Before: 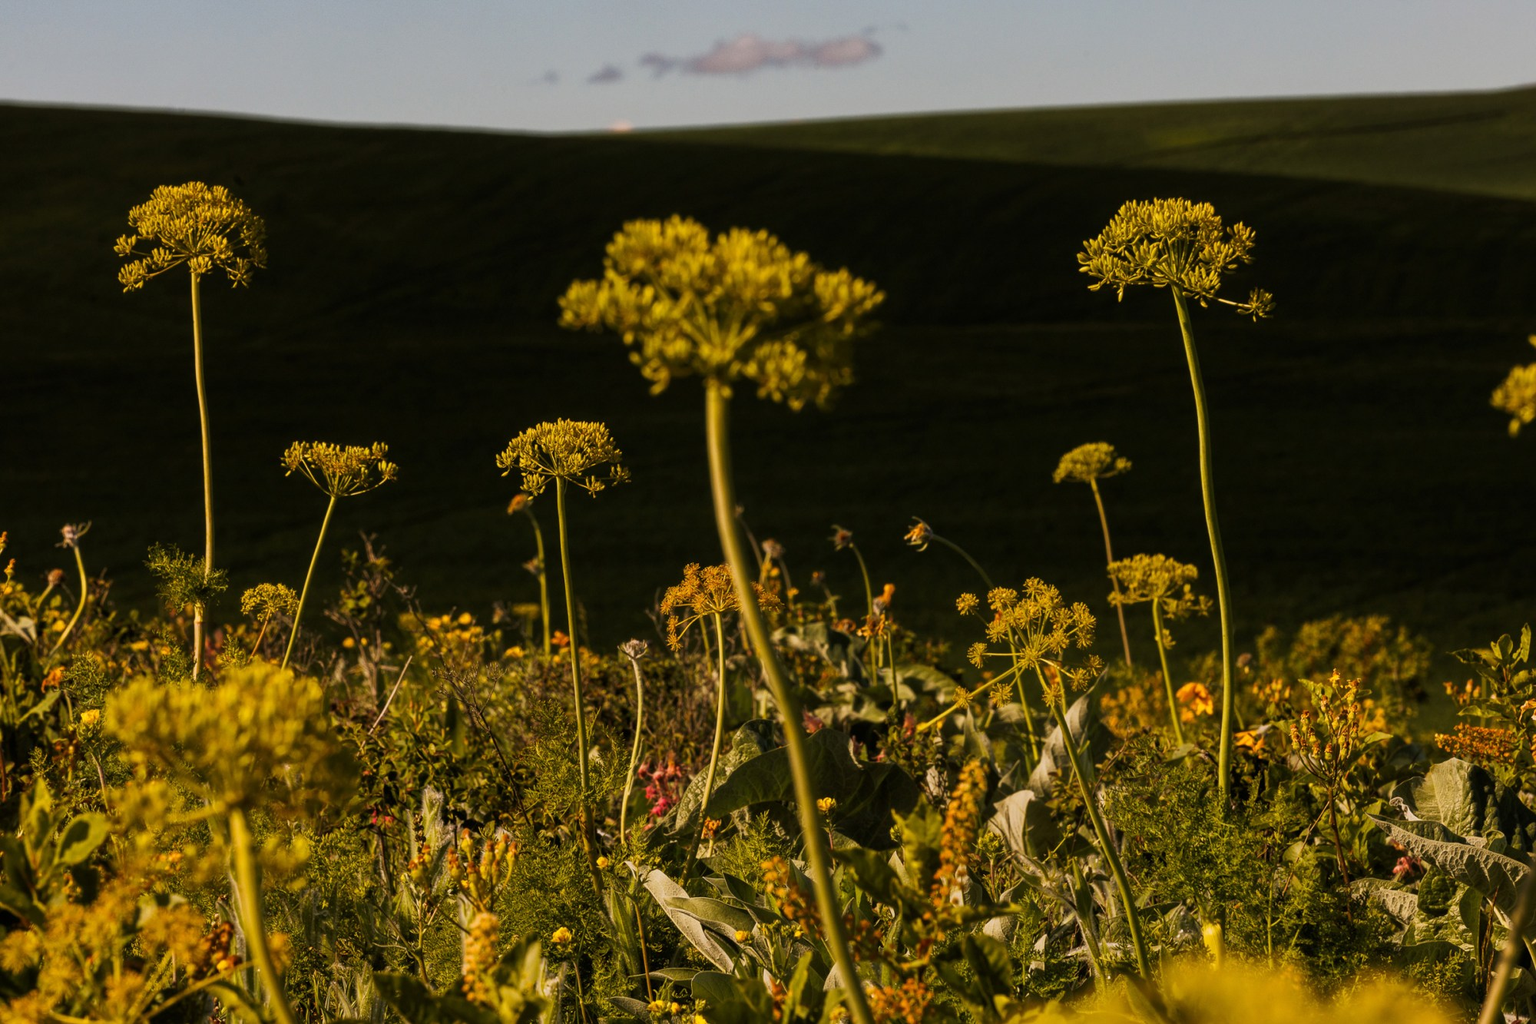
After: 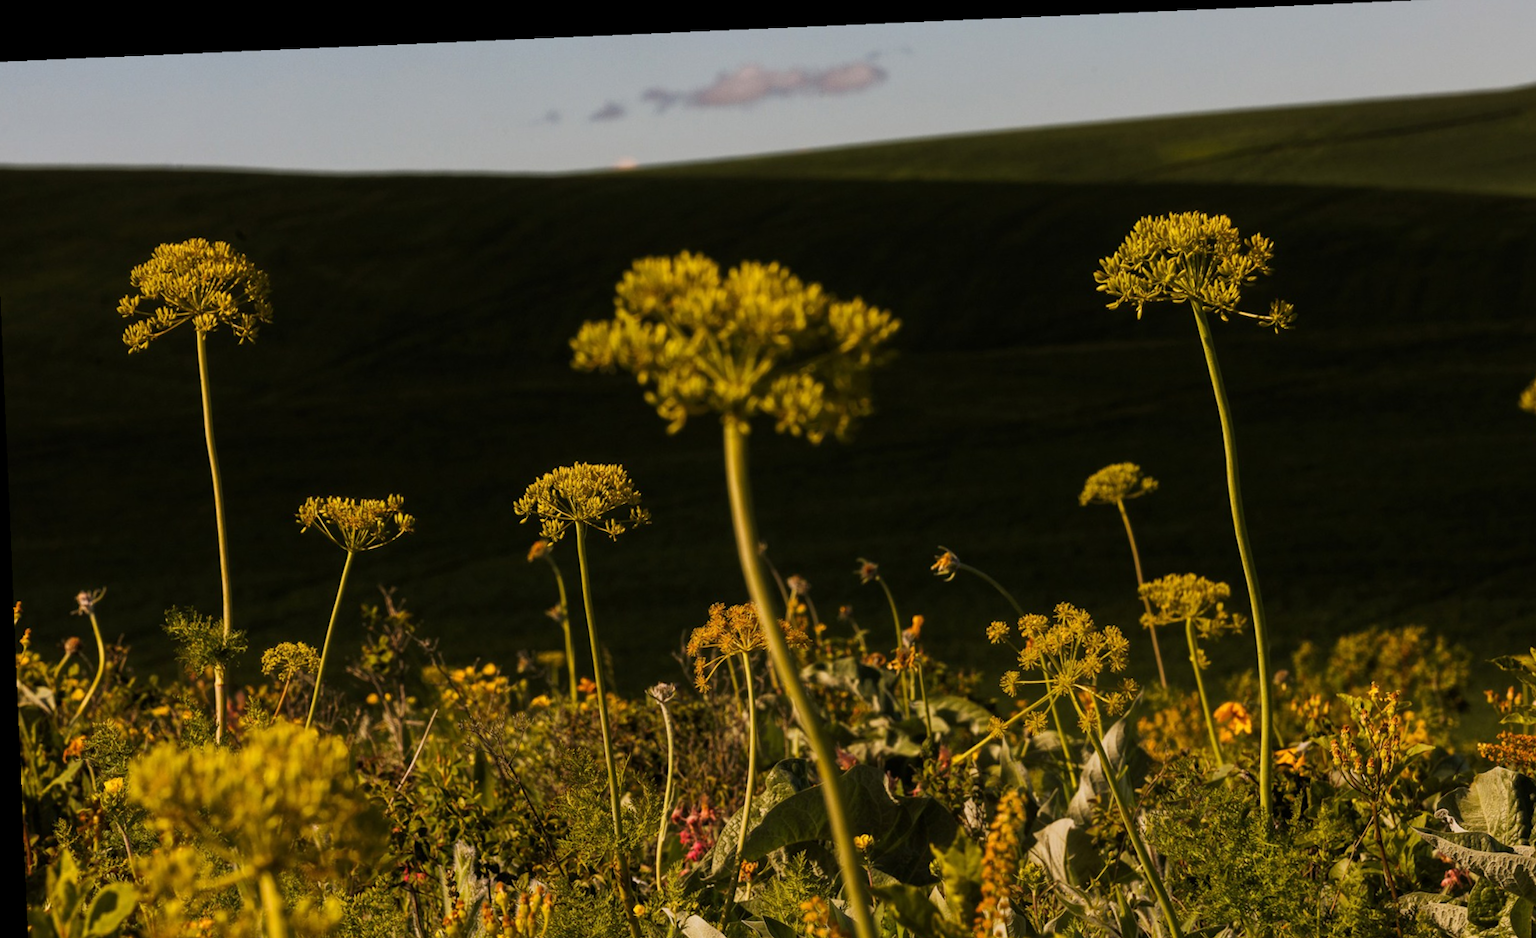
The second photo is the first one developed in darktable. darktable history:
rotate and perspective: rotation -2.29°, automatic cropping off
crop and rotate: angle 0.2°, left 0.275%, right 3.127%, bottom 14.18%
